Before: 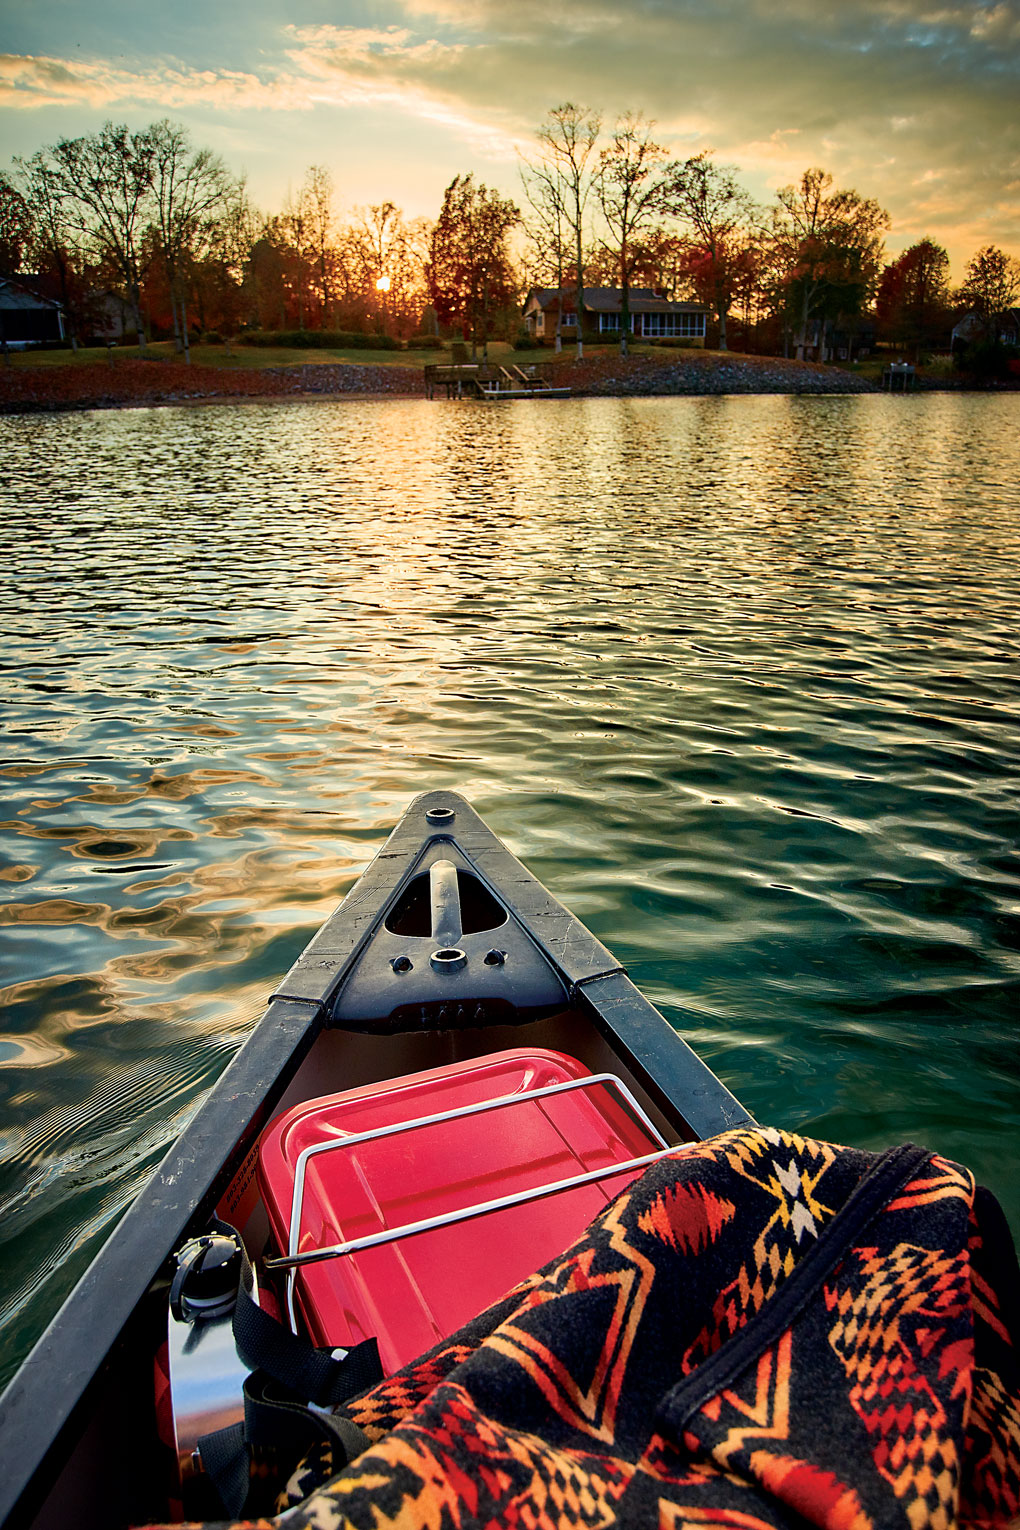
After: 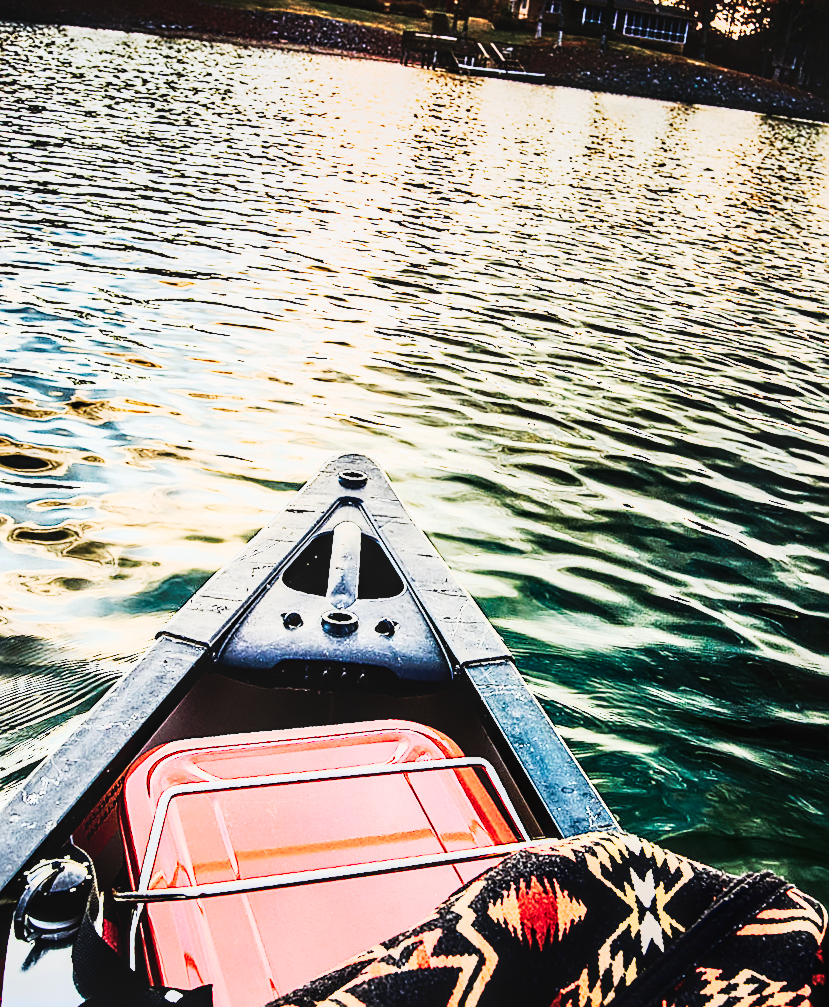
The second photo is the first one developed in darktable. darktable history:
rgb curve: curves: ch0 [(0, 0) (0.21, 0.15) (0.24, 0.21) (0.5, 0.75) (0.75, 0.96) (0.89, 0.99) (1, 1)]; ch1 [(0, 0.02) (0.21, 0.13) (0.25, 0.2) (0.5, 0.67) (0.75, 0.9) (0.89, 0.97) (1, 1)]; ch2 [(0, 0.02) (0.21, 0.13) (0.25, 0.2) (0.5, 0.67) (0.75, 0.9) (0.89, 0.97) (1, 1)], compensate middle gray true
sharpen: on, module defaults
graduated density: hue 238.83°, saturation 50%
crop and rotate: angle -3.37°, left 9.79%, top 20.73%, right 12.42%, bottom 11.82%
local contrast: detail 130%
rotate and perspective: rotation 5.12°, automatic cropping off
tone curve: curves: ch0 [(0, 0) (0.003, 0.004) (0.011, 0.015) (0.025, 0.034) (0.044, 0.061) (0.069, 0.095) (0.1, 0.137) (0.136, 0.186) (0.177, 0.243) (0.224, 0.307) (0.277, 0.416) (0.335, 0.533) (0.399, 0.641) (0.468, 0.748) (0.543, 0.829) (0.623, 0.886) (0.709, 0.924) (0.801, 0.951) (0.898, 0.975) (1, 1)], preserve colors none
tone equalizer: -8 EV -0.417 EV, -7 EV -0.389 EV, -6 EV -0.333 EV, -5 EV -0.222 EV, -3 EV 0.222 EV, -2 EV 0.333 EV, -1 EV 0.389 EV, +0 EV 0.417 EV, edges refinement/feathering 500, mask exposure compensation -1.57 EV, preserve details no
